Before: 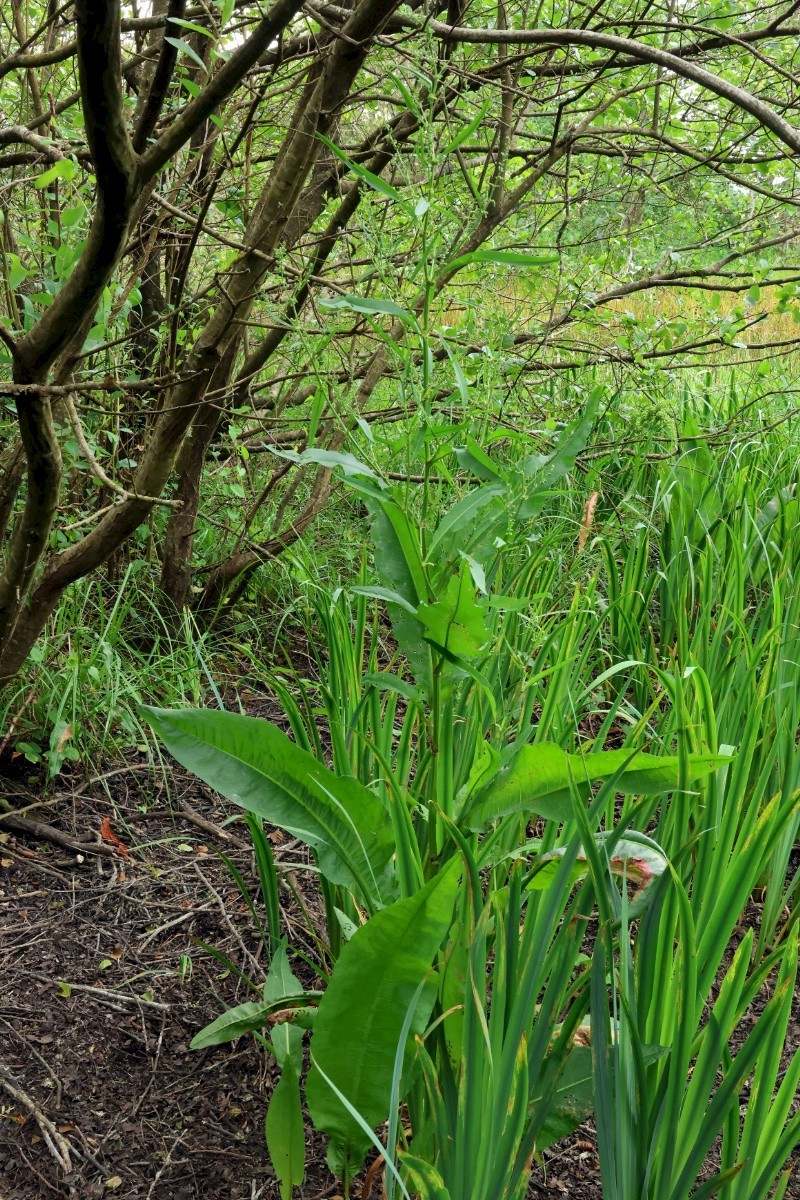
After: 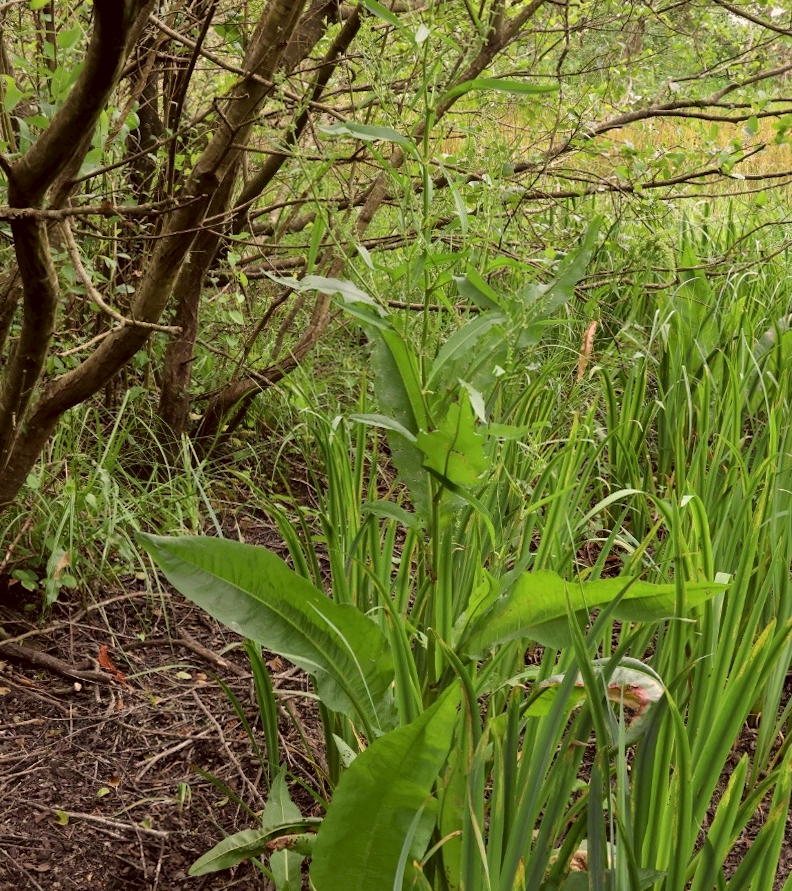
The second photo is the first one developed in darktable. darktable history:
rotate and perspective: rotation 0.174°, lens shift (vertical) 0.013, lens shift (horizontal) 0.019, shear 0.001, automatic cropping original format, crop left 0.007, crop right 0.991, crop top 0.016, crop bottom 0.997
vibrance: on, module defaults
color correction: highlights a* 10.21, highlights b* 9.79, shadows a* 8.61, shadows b* 7.88, saturation 0.8
crop: top 13.819%, bottom 11.169%
